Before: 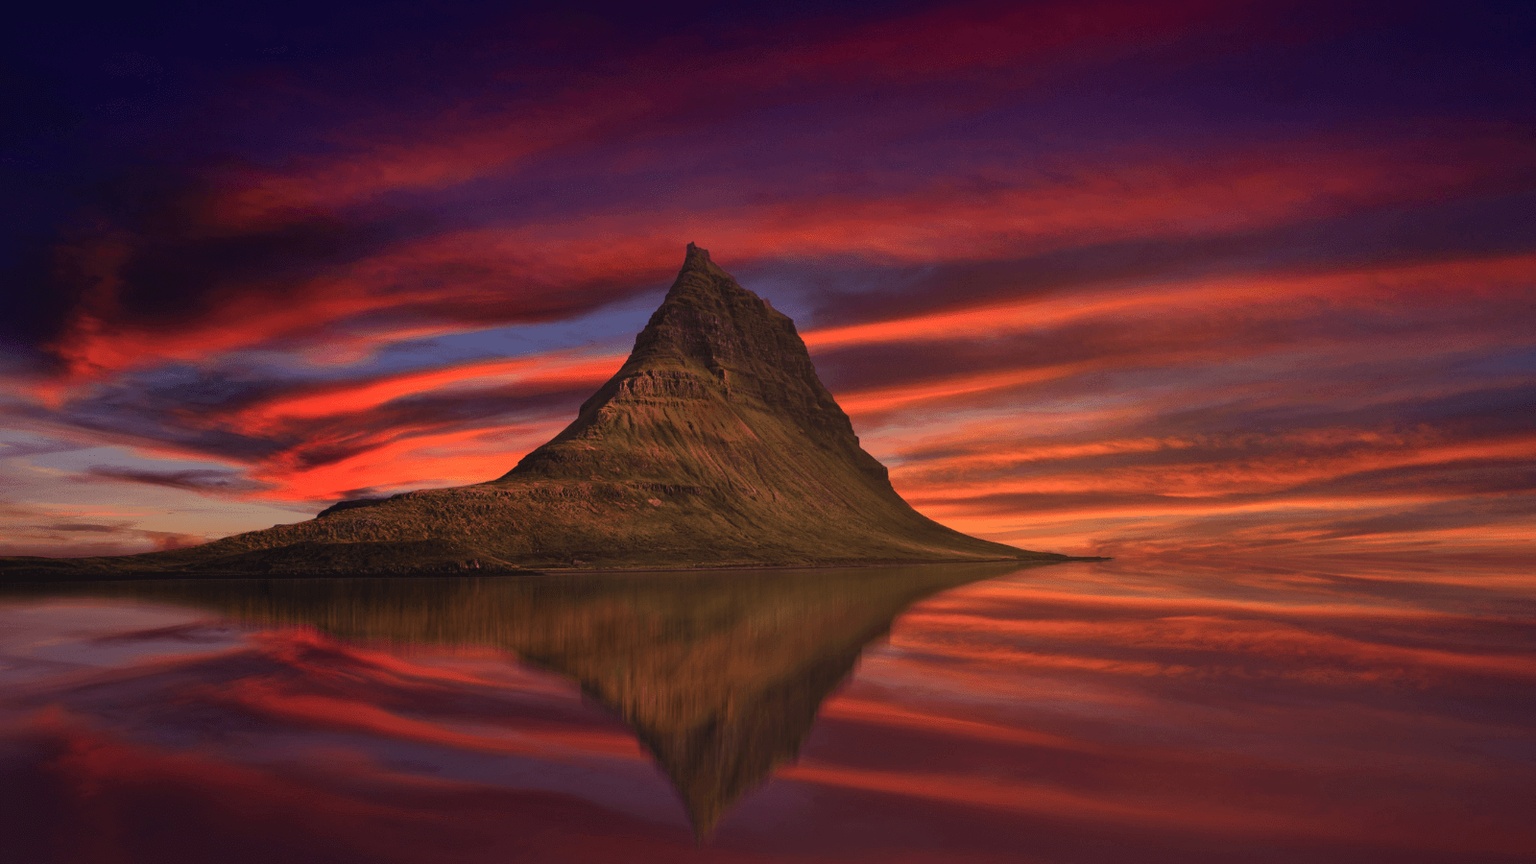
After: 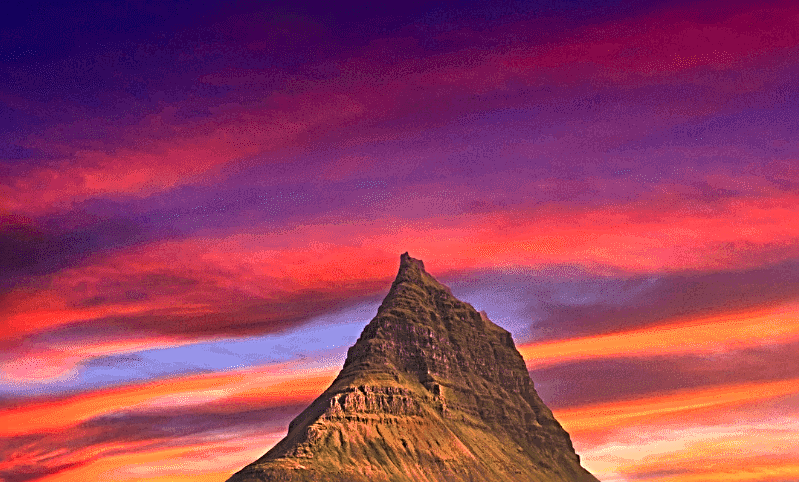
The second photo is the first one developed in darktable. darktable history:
crop: left 19.688%, right 30.344%, bottom 46.431%
color balance rgb: power › luminance -7.911%, power › chroma 1.096%, power › hue 216.02°, highlights gain › chroma 1.347%, highlights gain › hue 57.47°, linear chroma grading › global chroma 8.93%, perceptual saturation grading › global saturation 0.983%, global vibrance 20%
sharpen: radius 3.064, amount 0.773
exposure: black level correction 0.001, exposure 1.861 EV, compensate highlight preservation false
